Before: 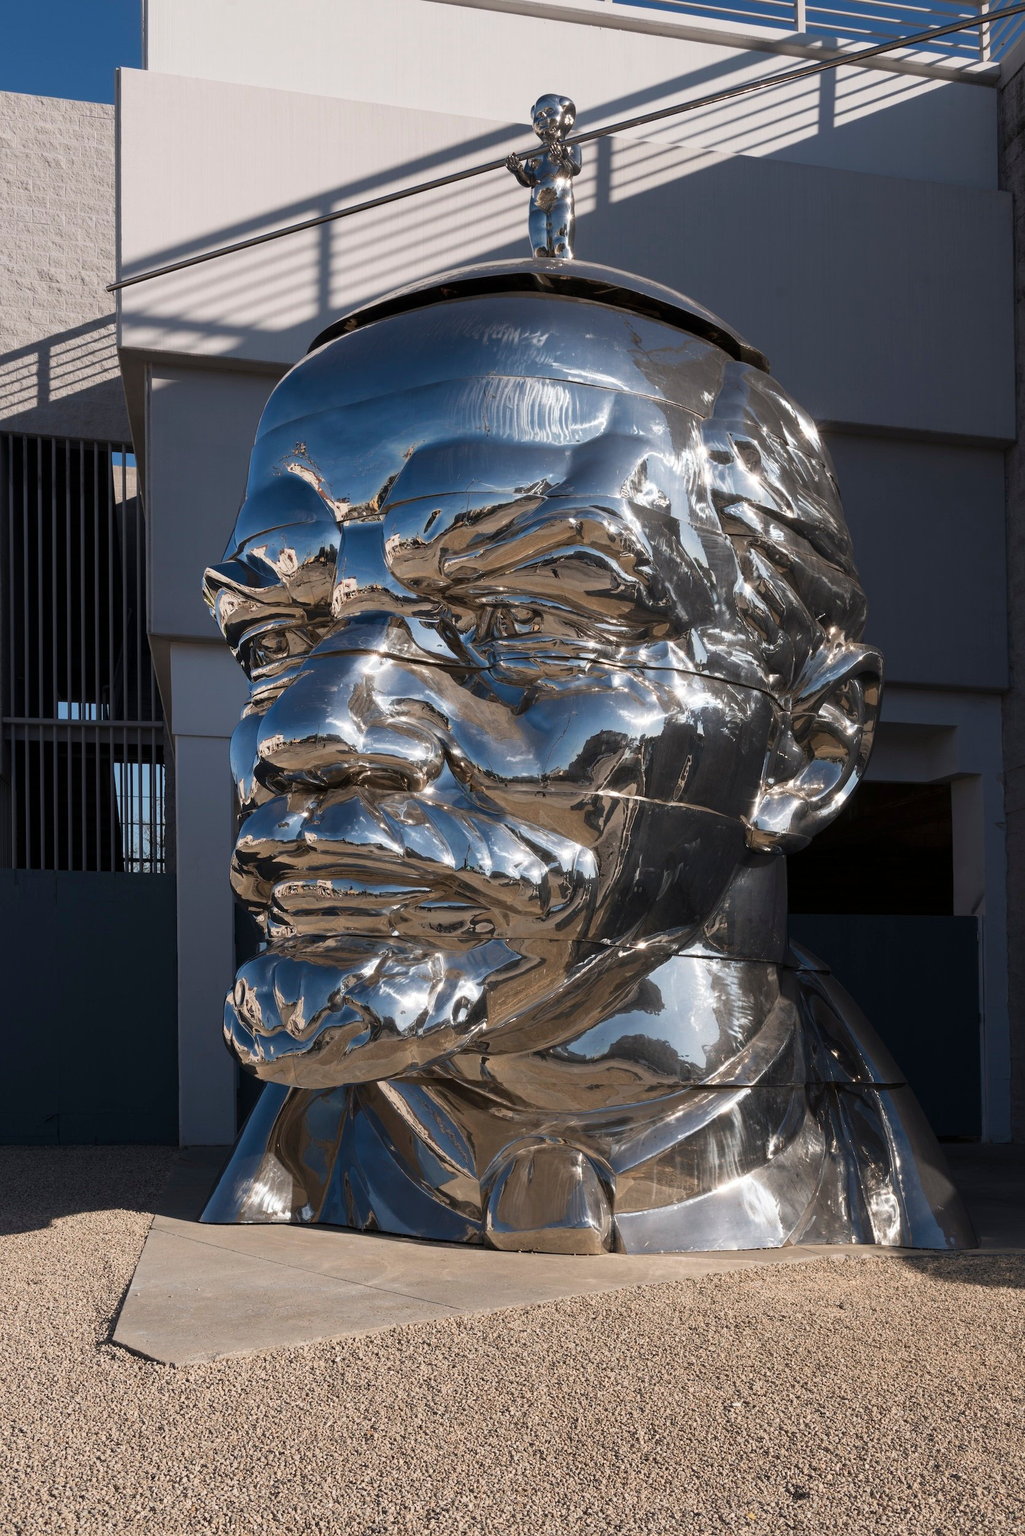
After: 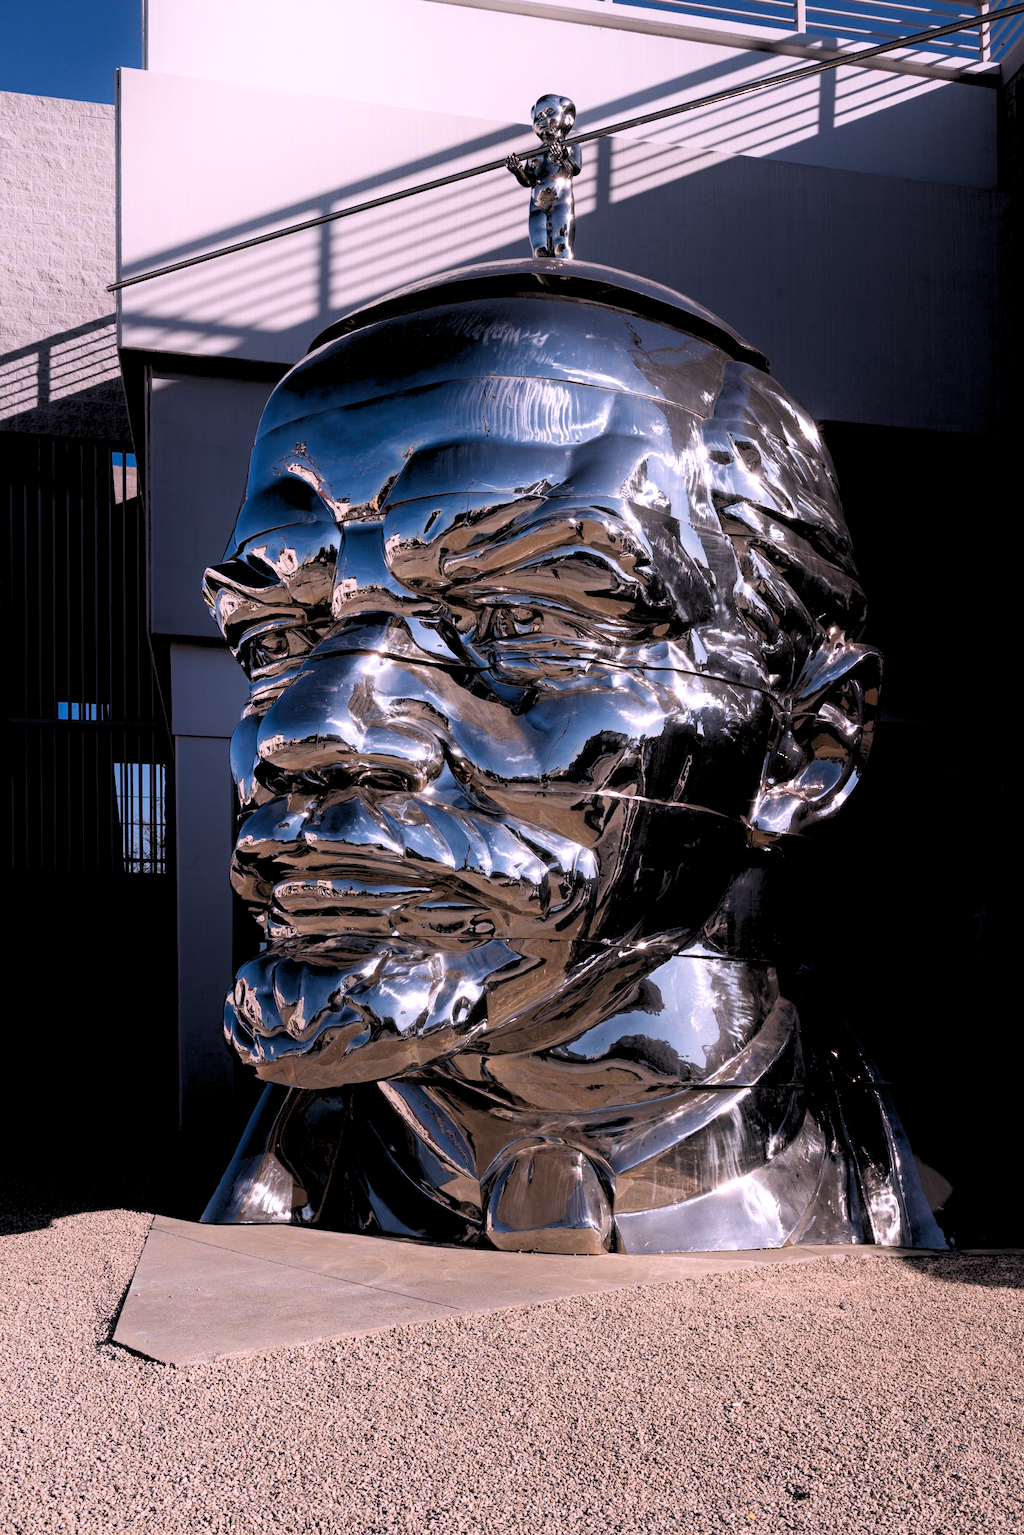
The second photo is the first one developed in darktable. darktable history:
rgb levels: levels [[0.029, 0.461, 0.922], [0, 0.5, 1], [0, 0.5, 1]]
white balance: red 1.066, blue 1.119
shadows and highlights: shadows -40.15, highlights 62.88, soften with gaussian
haze removal: compatibility mode true, adaptive false
